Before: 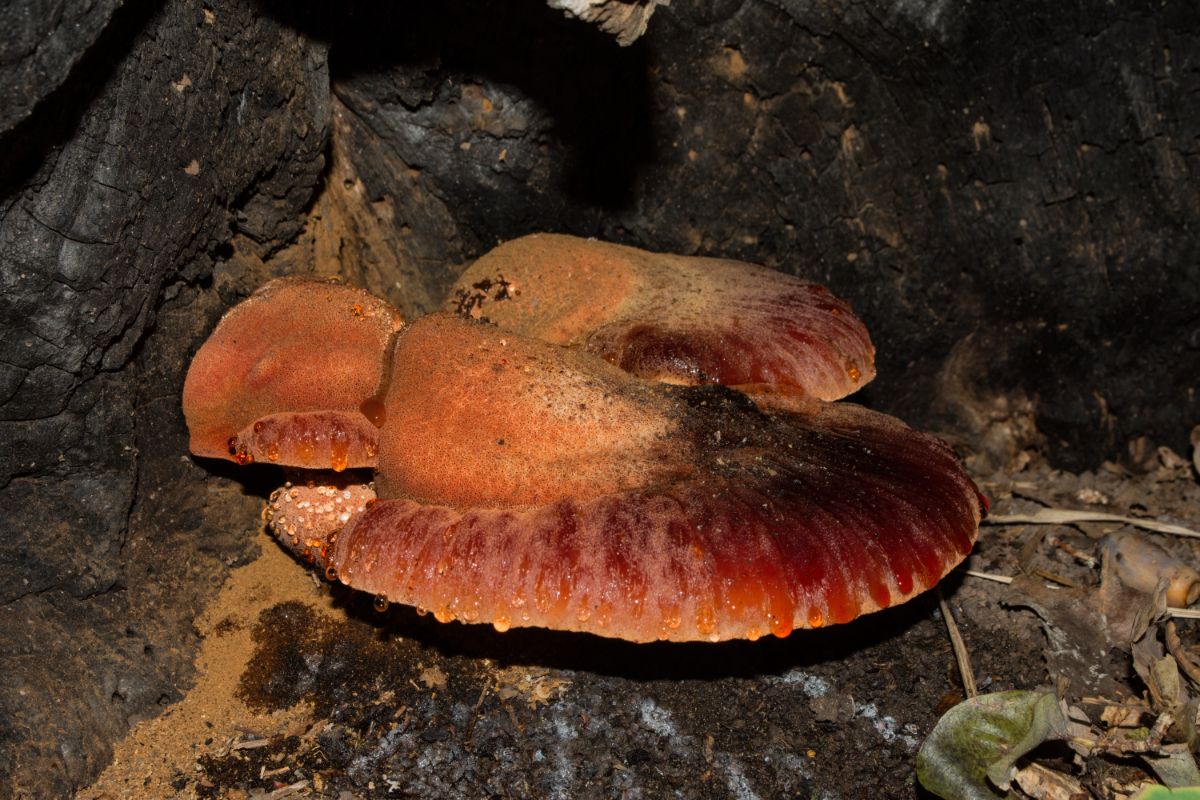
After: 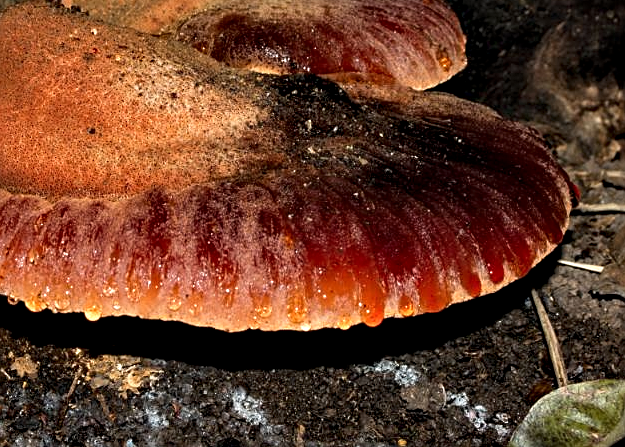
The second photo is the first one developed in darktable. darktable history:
crop: left 34.126%, top 38.885%, right 13.771%, bottom 5.236%
contrast equalizer: octaves 7, y [[0.6 ×6], [0.55 ×6], [0 ×6], [0 ×6], [0 ×6]]
sharpen: amount 0.572
